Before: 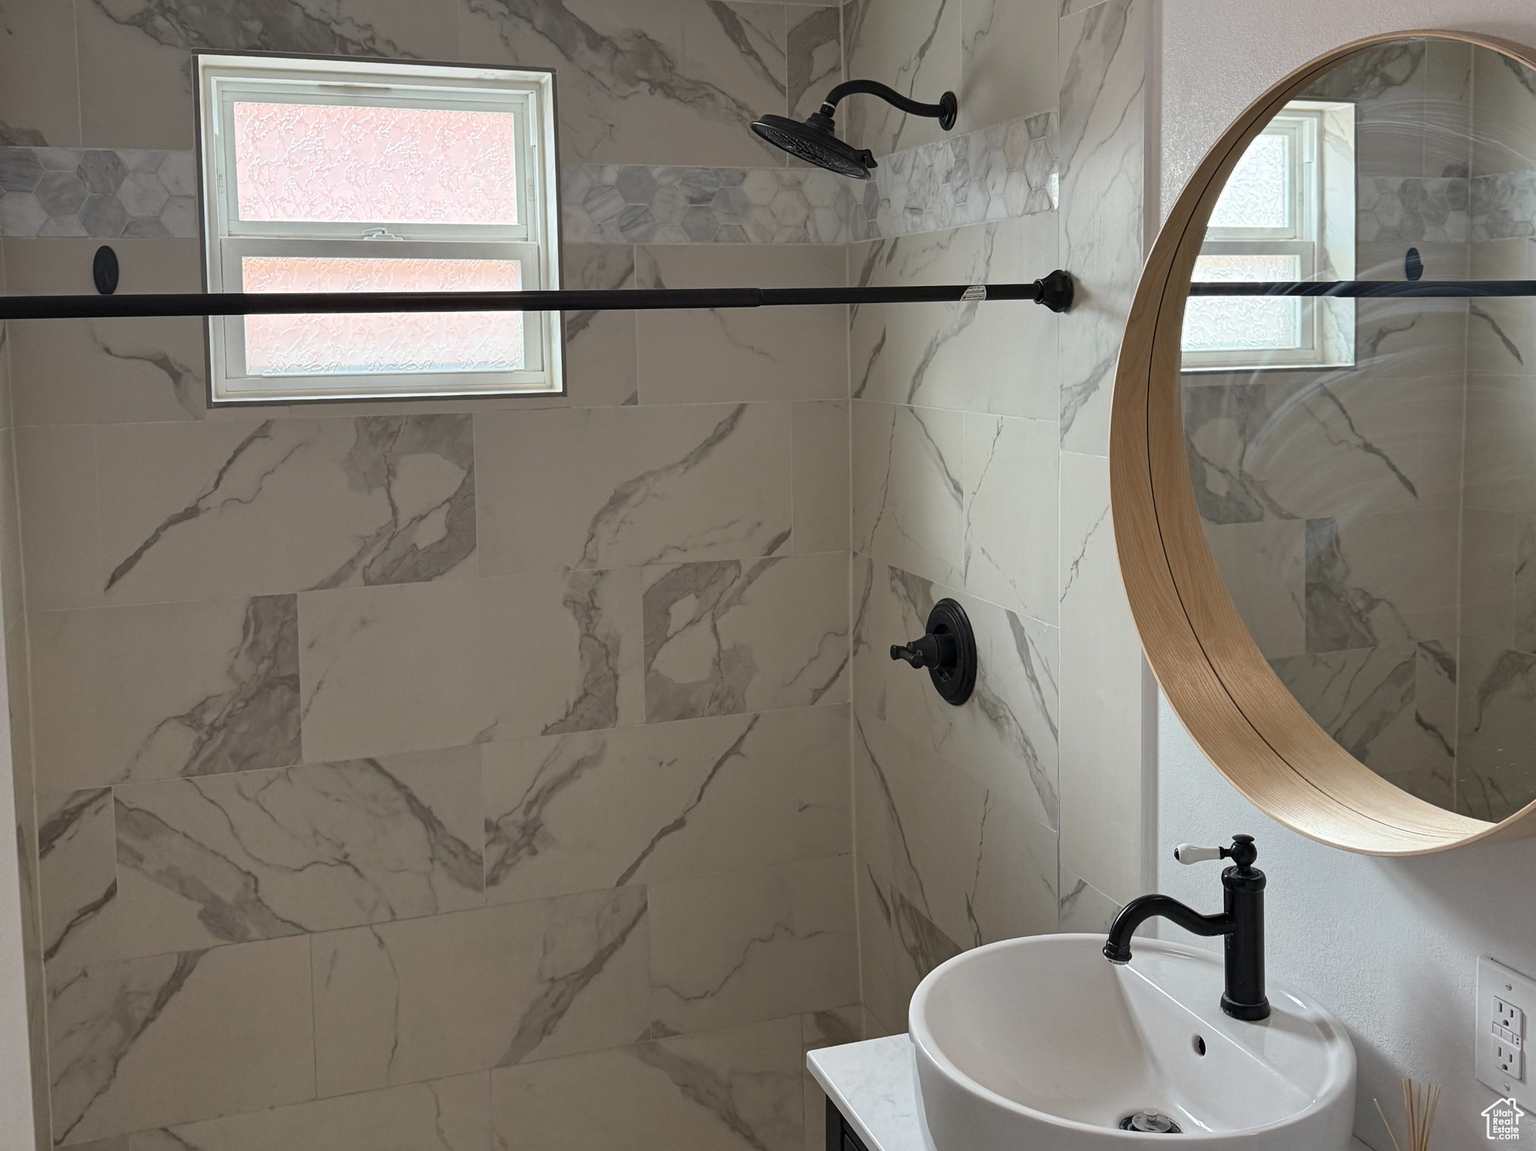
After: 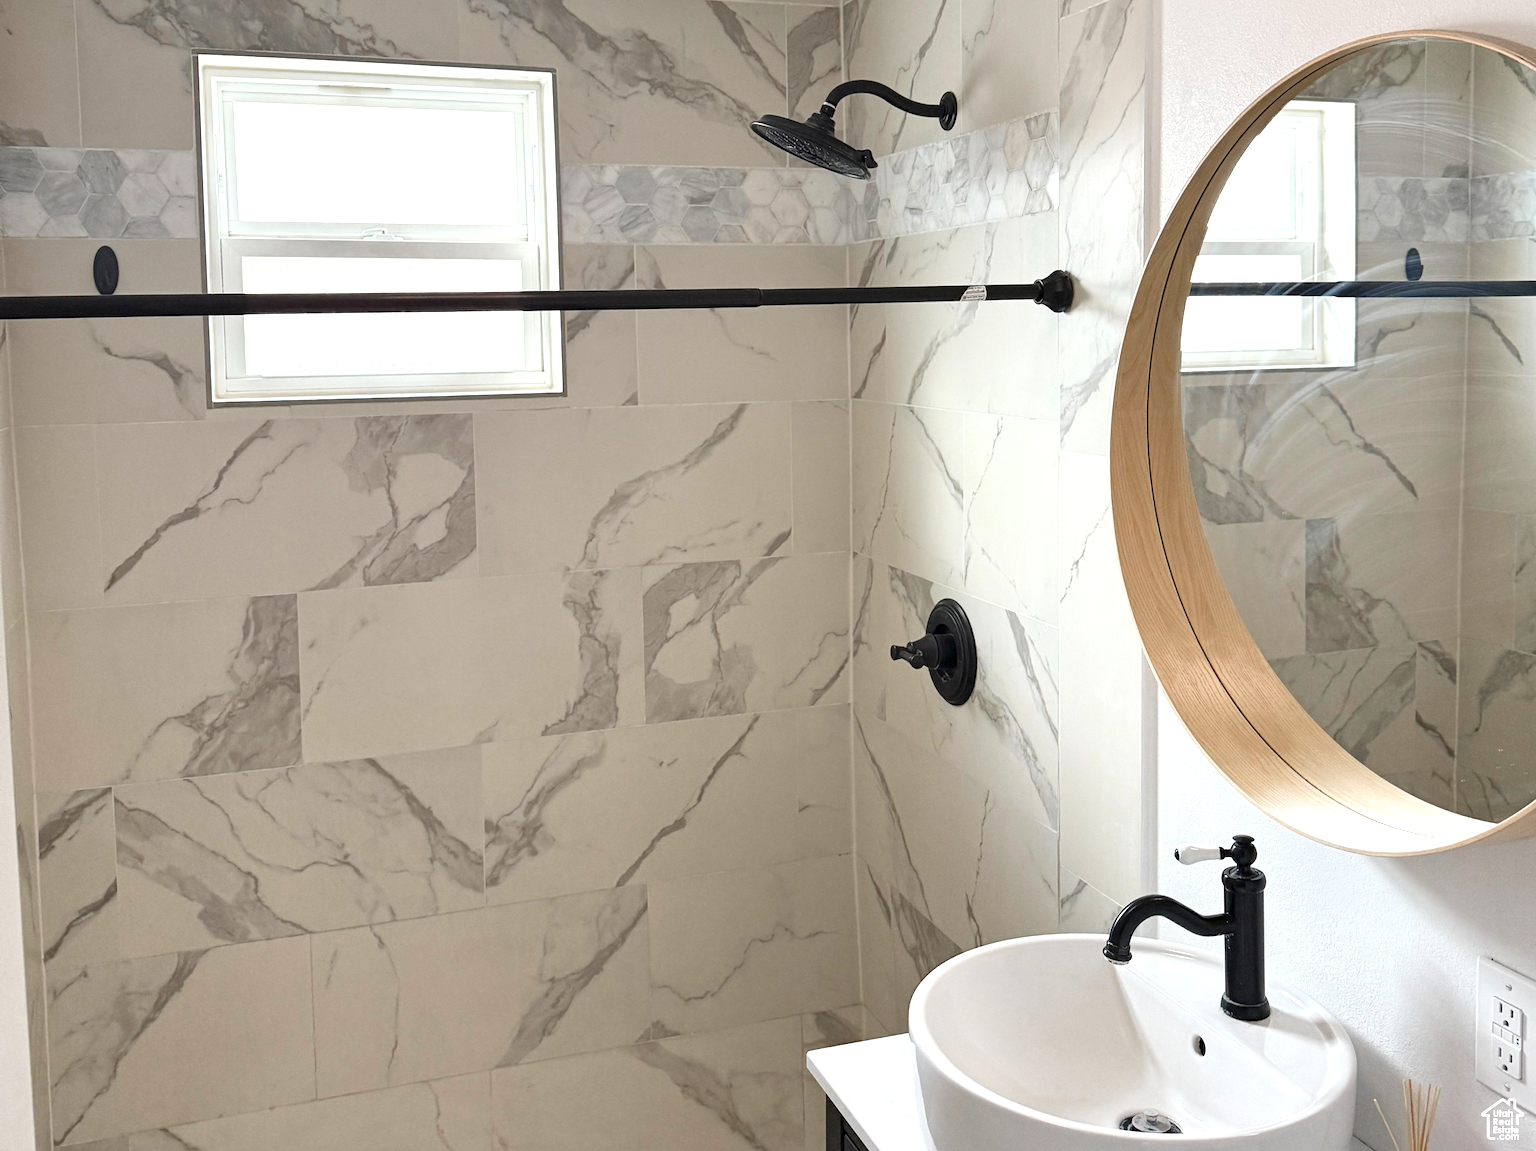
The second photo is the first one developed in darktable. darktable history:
exposure: black level correction 0, exposure 0.889 EV, compensate highlight preservation false
tone curve: curves: ch0 [(0, 0) (0.004, 0.002) (0.02, 0.013) (0.218, 0.218) (0.664, 0.718) (0.832, 0.873) (1, 1)], preserve colors none
